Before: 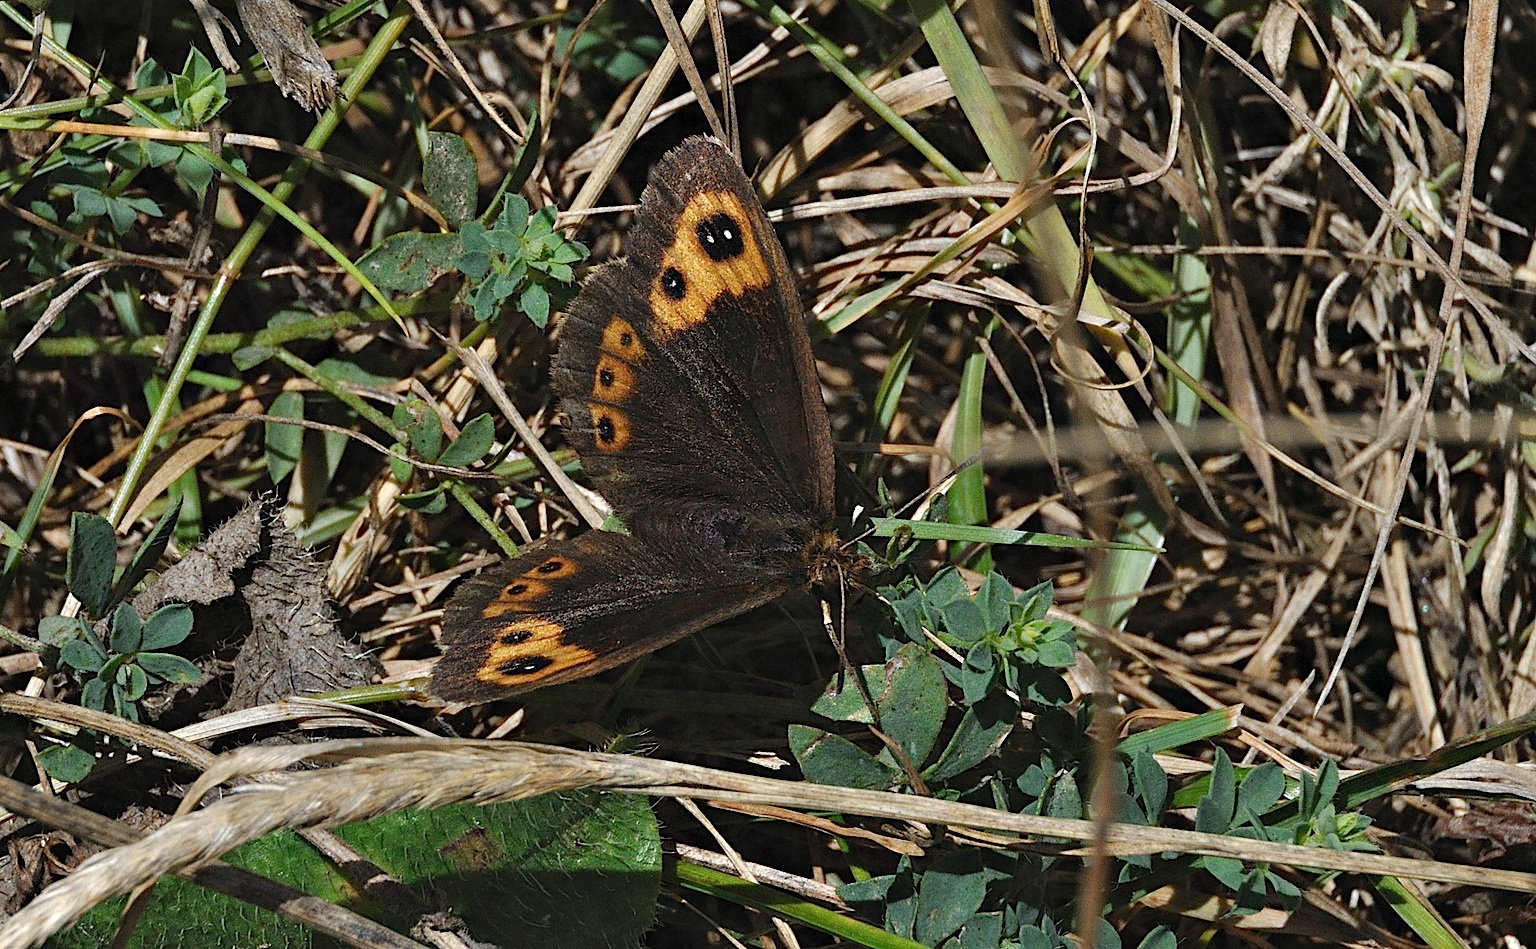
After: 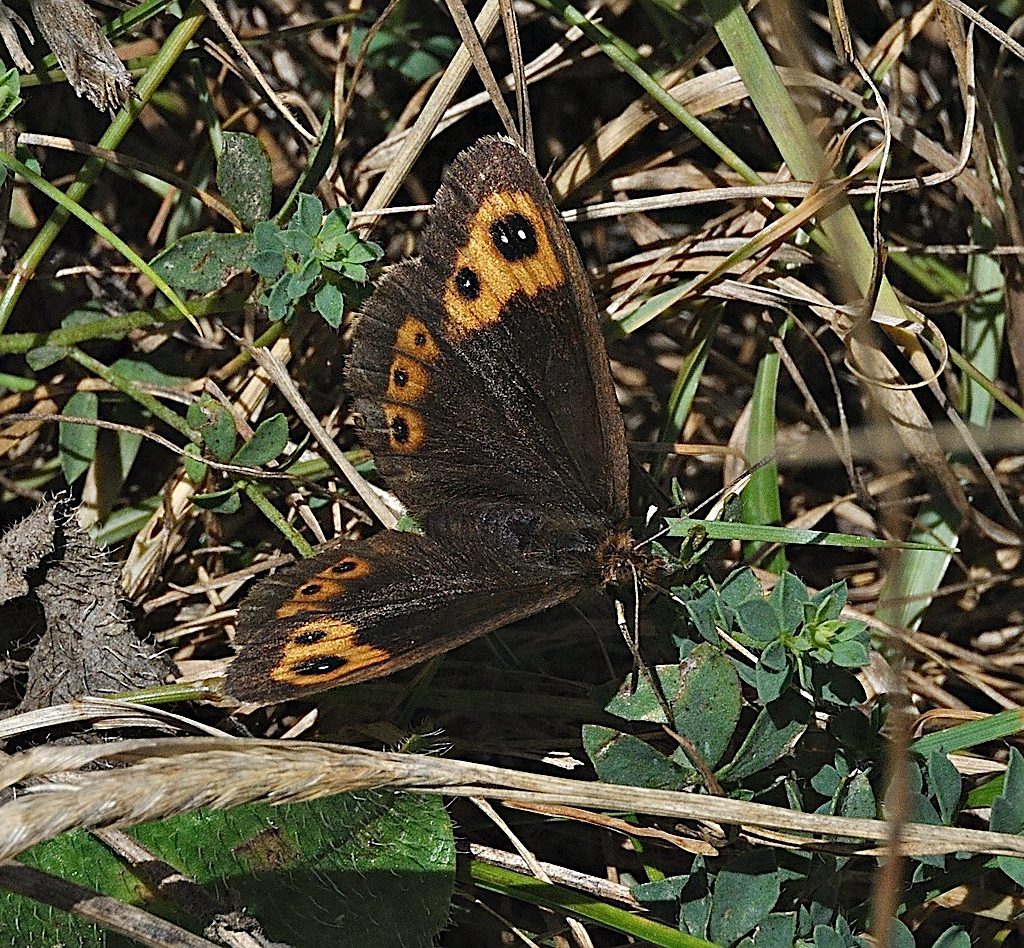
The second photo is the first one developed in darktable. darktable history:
crop and rotate: left 13.416%, right 19.869%
sharpen: on, module defaults
